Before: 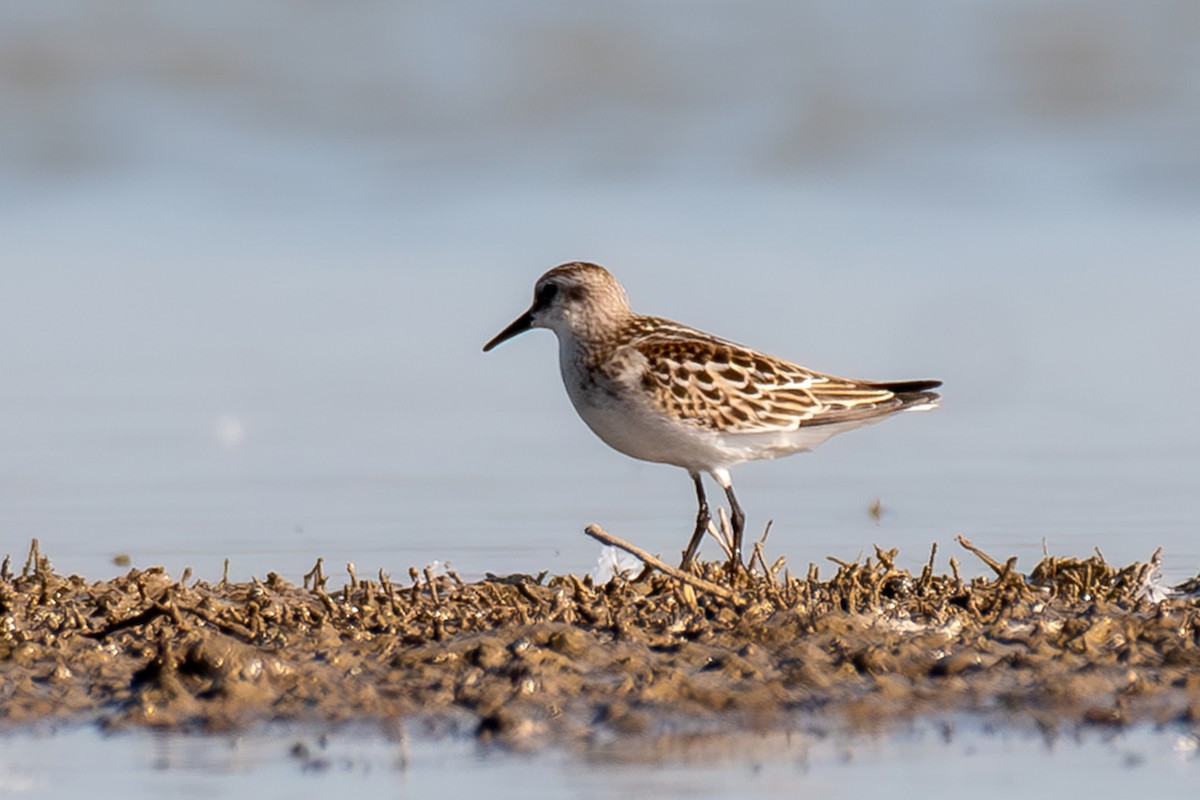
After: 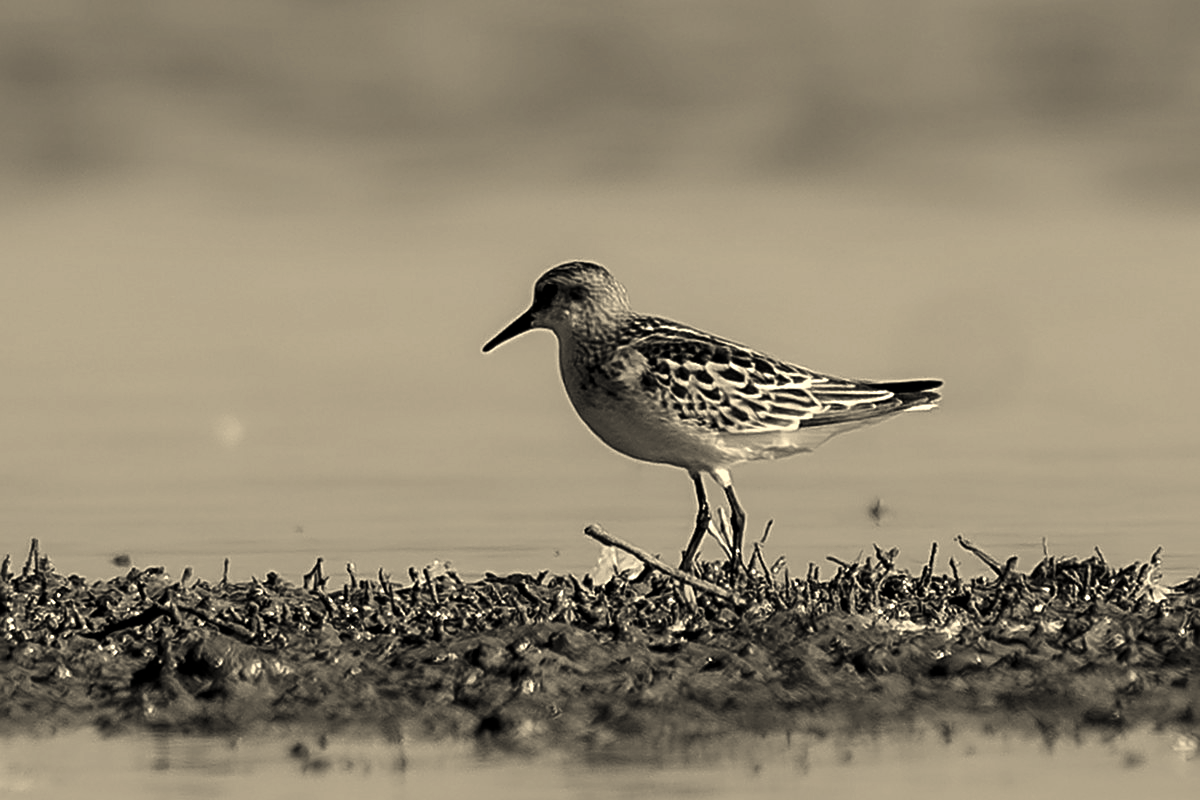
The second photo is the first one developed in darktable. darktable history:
color correction: highlights a* 2.63, highlights b* 23.04
color calibration: output gray [0.267, 0.423, 0.261, 0], gray › normalize channels true, x 0.367, y 0.376, temperature 4377.04 K, gamut compression 0.028
contrast brightness saturation: brightness -0.247, saturation 0.196
sharpen: radius 2.607, amount 0.699
